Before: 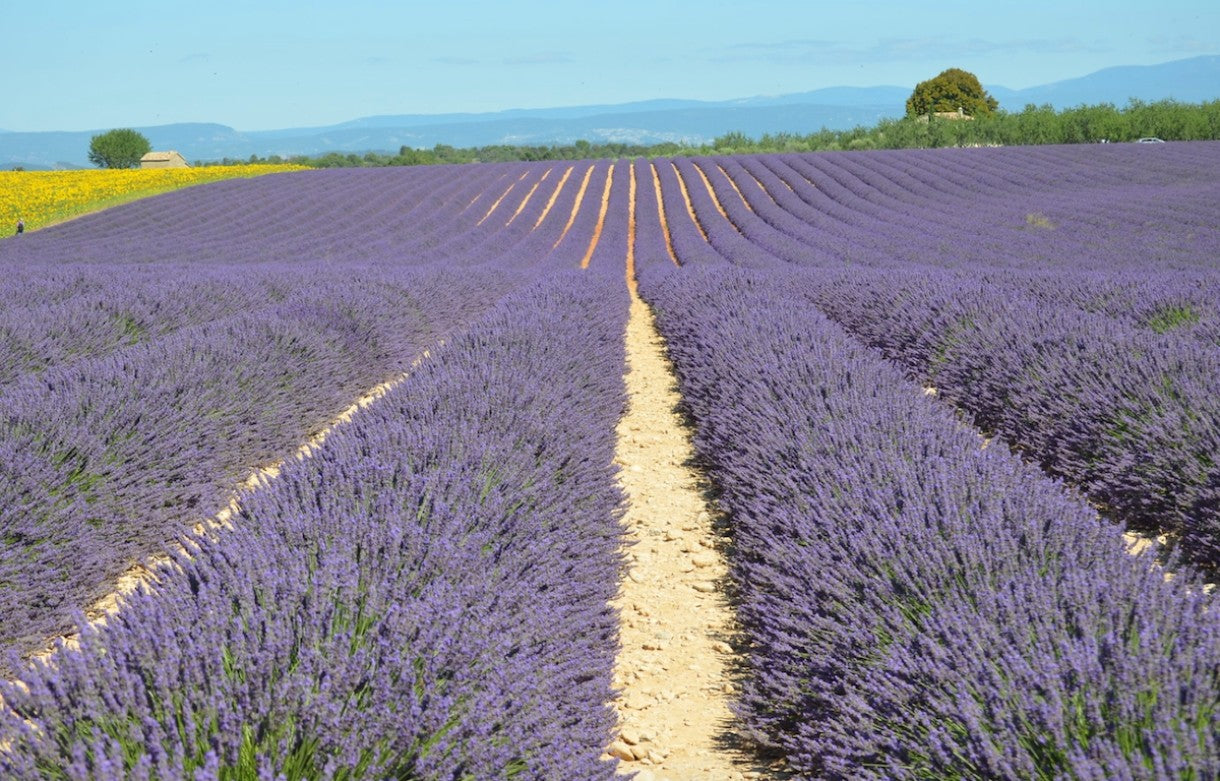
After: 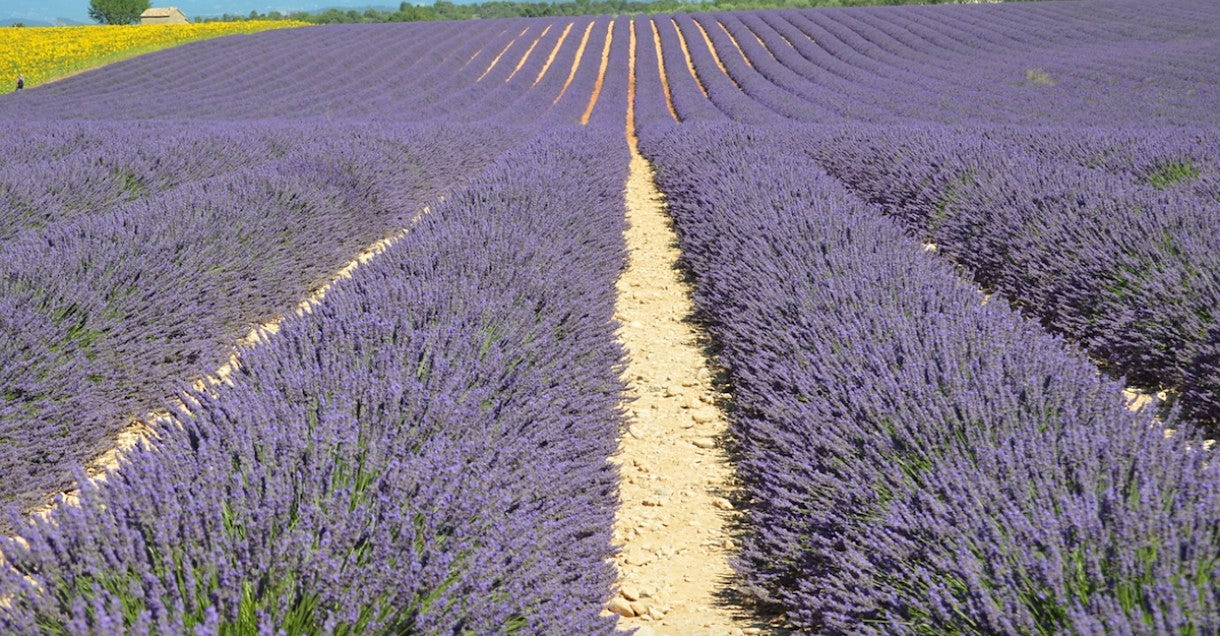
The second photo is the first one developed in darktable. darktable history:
sharpen: amount 0.2
crop and rotate: top 18.507%
